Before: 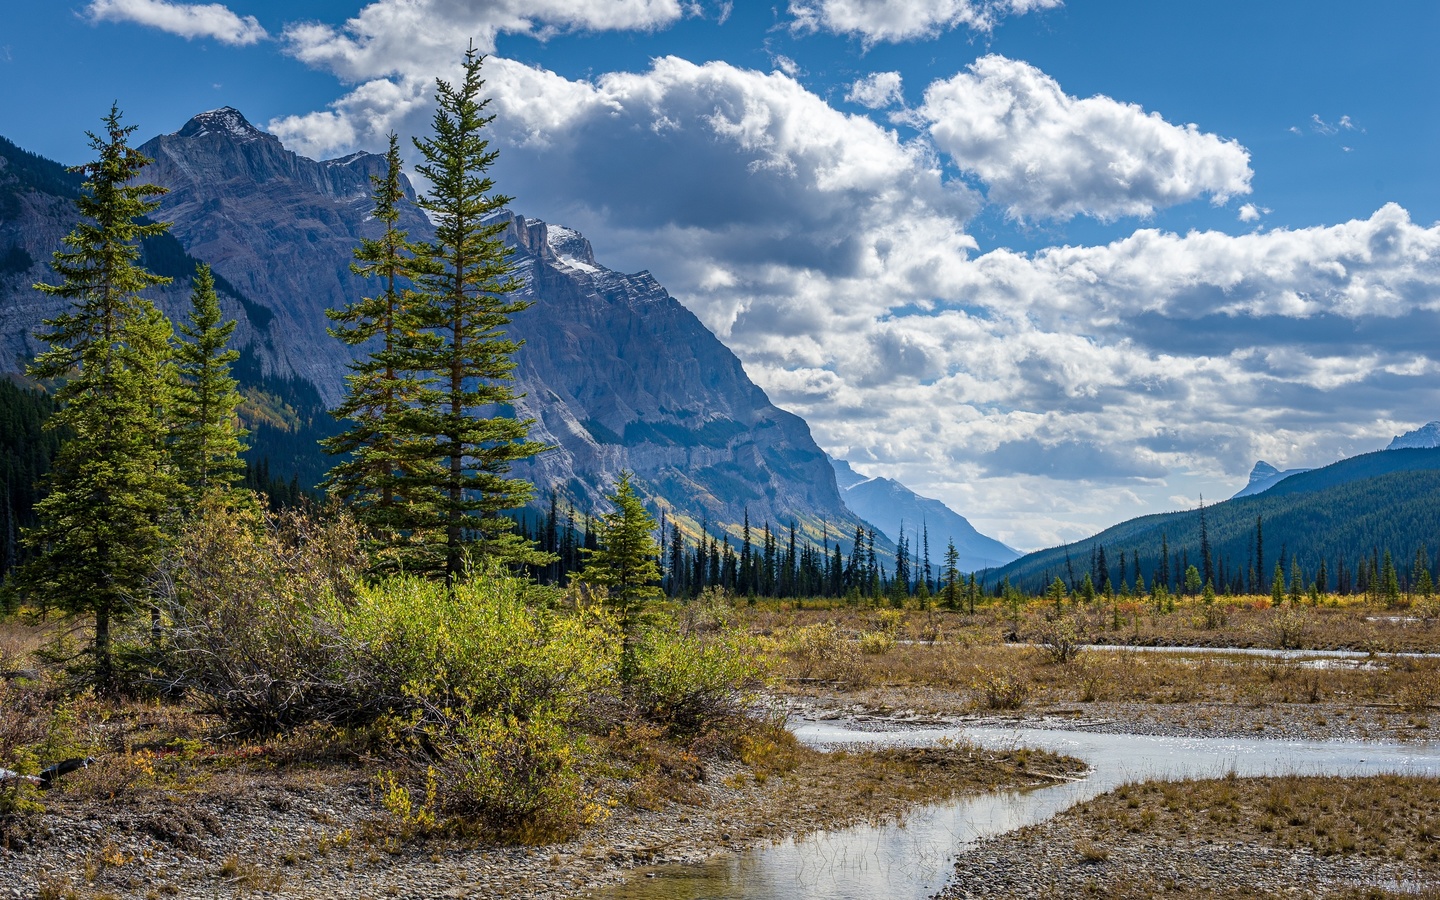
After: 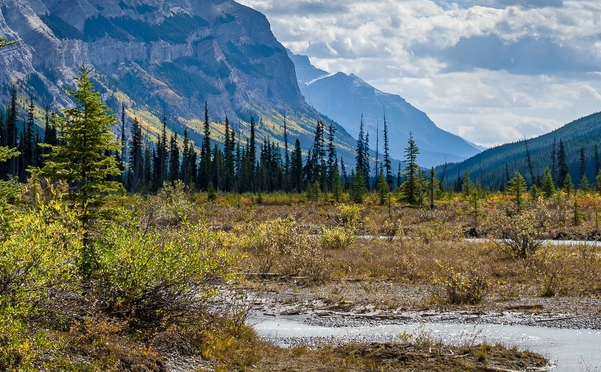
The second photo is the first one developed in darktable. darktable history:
crop: left 37.502%, top 45.057%, right 20.713%, bottom 13.576%
